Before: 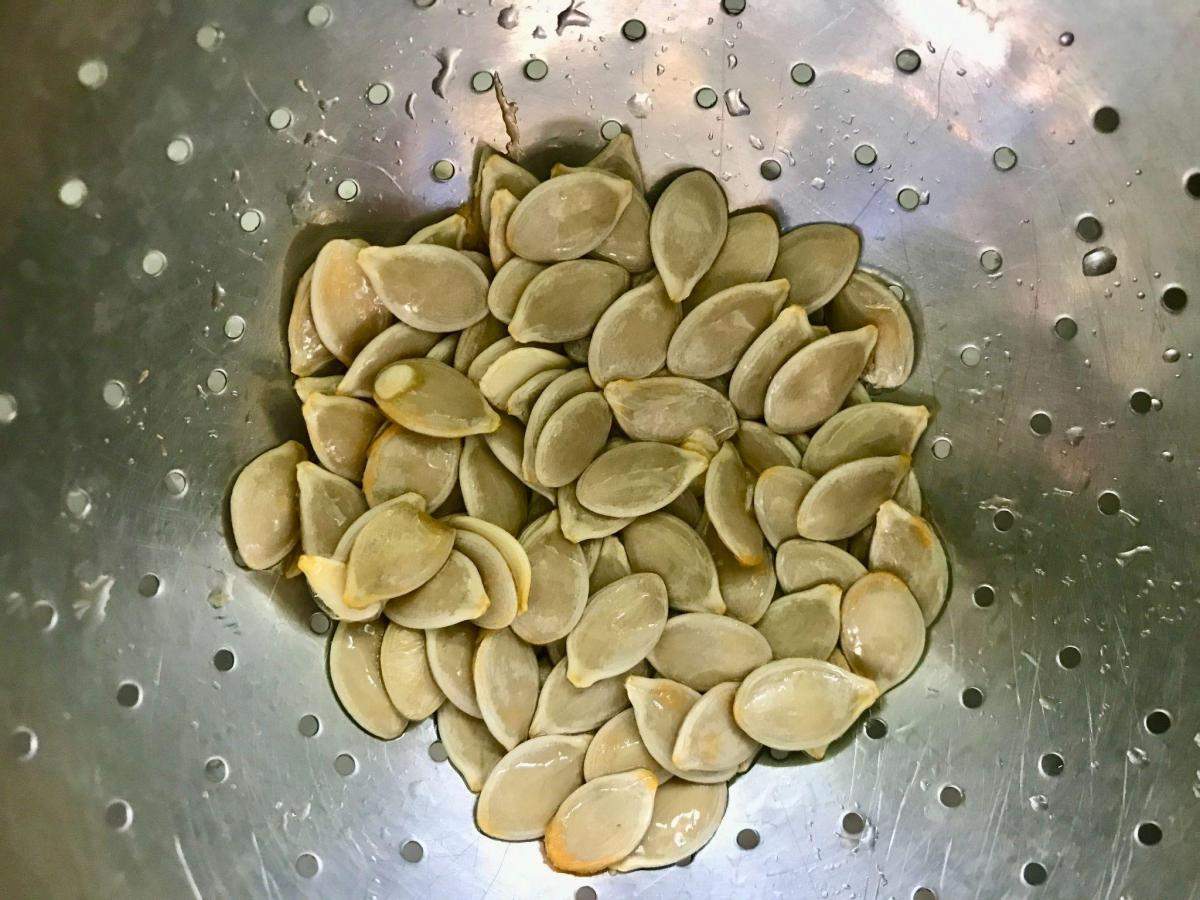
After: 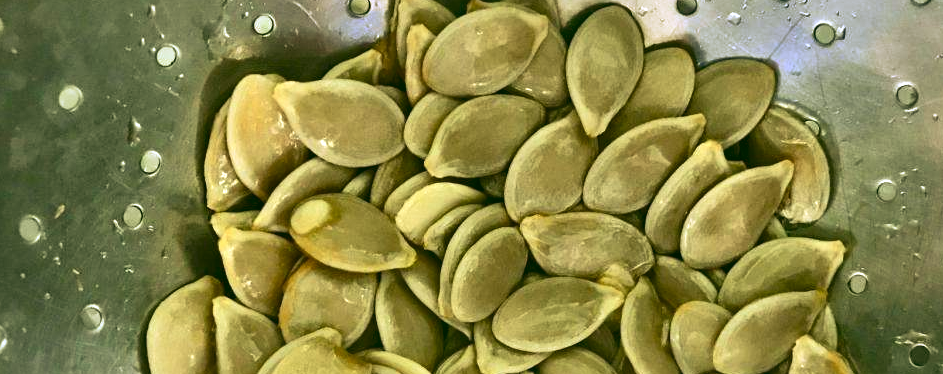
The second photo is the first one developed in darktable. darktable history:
local contrast: mode bilateral grid, contrast 25, coarseness 60, detail 151%, midtone range 0.2
crop: left 7.036%, top 18.398%, right 14.379%, bottom 40.043%
exposure: black level correction -0.002, exposure 0.54 EV, compensate highlight preservation false
rgb curve: curves: ch0 [(0.123, 0.061) (0.995, 0.887)]; ch1 [(0.06, 0.116) (1, 0.906)]; ch2 [(0, 0) (0.824, 0.69) (1, 1)], mode RGB, independent channels, compensate middle gray true
